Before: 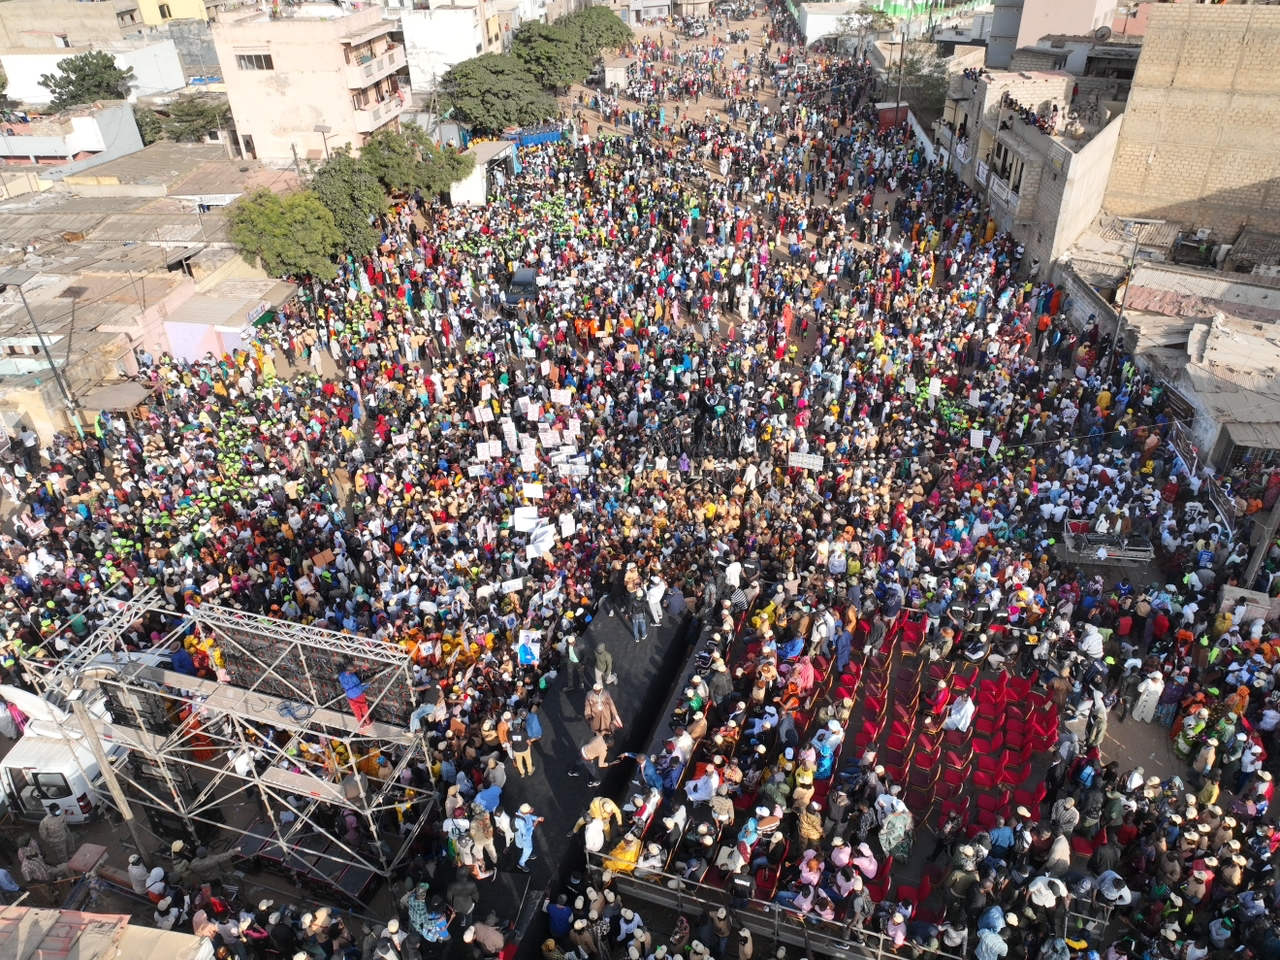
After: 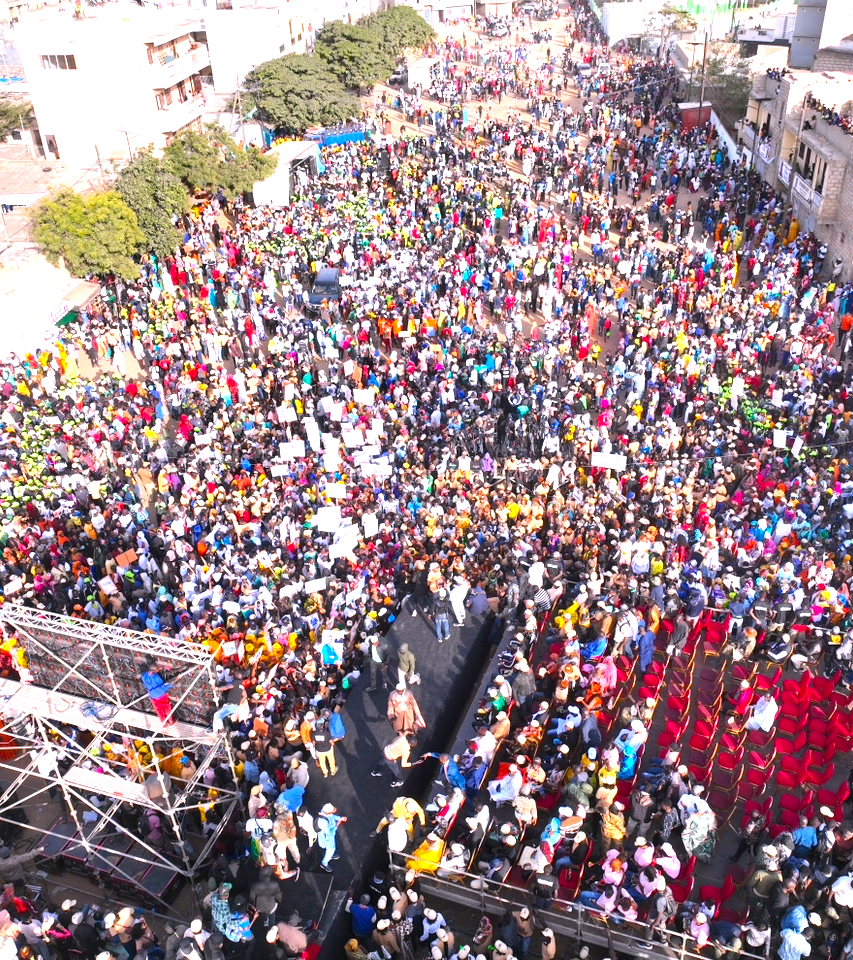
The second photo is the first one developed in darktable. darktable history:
exposure: black level correction 0, exposure 1 EV, compensate highlight preservation false
white balance: red 1.05, blue 1.072
crop and rotate: left 15.446%, right 17.836%
color balance rgb: perceptual saturation grading › global saturation 25%, global vibrance 20%
